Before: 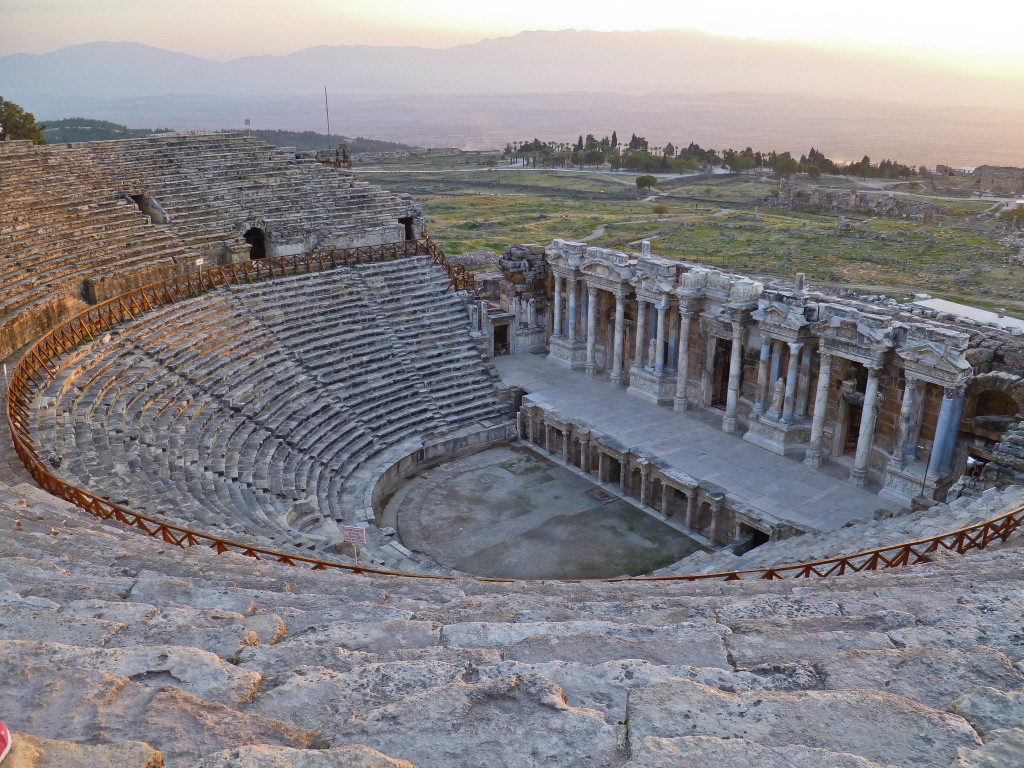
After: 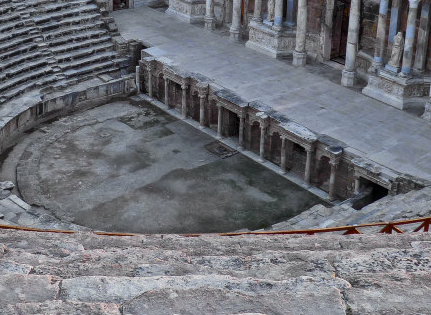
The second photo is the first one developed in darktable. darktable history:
crop: left 37.221%, top 45.169%, right 20.63%, bottom 13.777%
local contrast: on, module defaults
tone curve: curves: ch0 [(0, 0.015) (0.037, 0.032) (0.131, 0.113) (0.275, 0.26) (0.497, 0.531) (0.617, 0.663) (0.704, 0.748) (0.813, 0.842) (0.911, 0.931) (0.997, 1)]; ch1 [(0, 0) (0.301, 0.3) (0.444, 0.438) (0.493, 0.494) (0.501, 0.499) (0.534, 0.543) (0.582, 0.605) (0.658, 0.687) (0.746, 0.79) (1, 1)]; ch2 [(0, 0) (0.246, 0.234) (0.36, 0.356) (0.415, 0.426) (0.476, 0.492) (0.502, 0.499) (0.525, 0.513) (0.533, 0.534) (0.586, 0.598) (0.634, 0.643) (0.706, 0.717) (0.853, 0.83) (1, 0.951)], color space Lab, independent channels, preserve colors none
contrast brightness saturation: contrast -0.02, brightness -0.01, saturation 0.03
